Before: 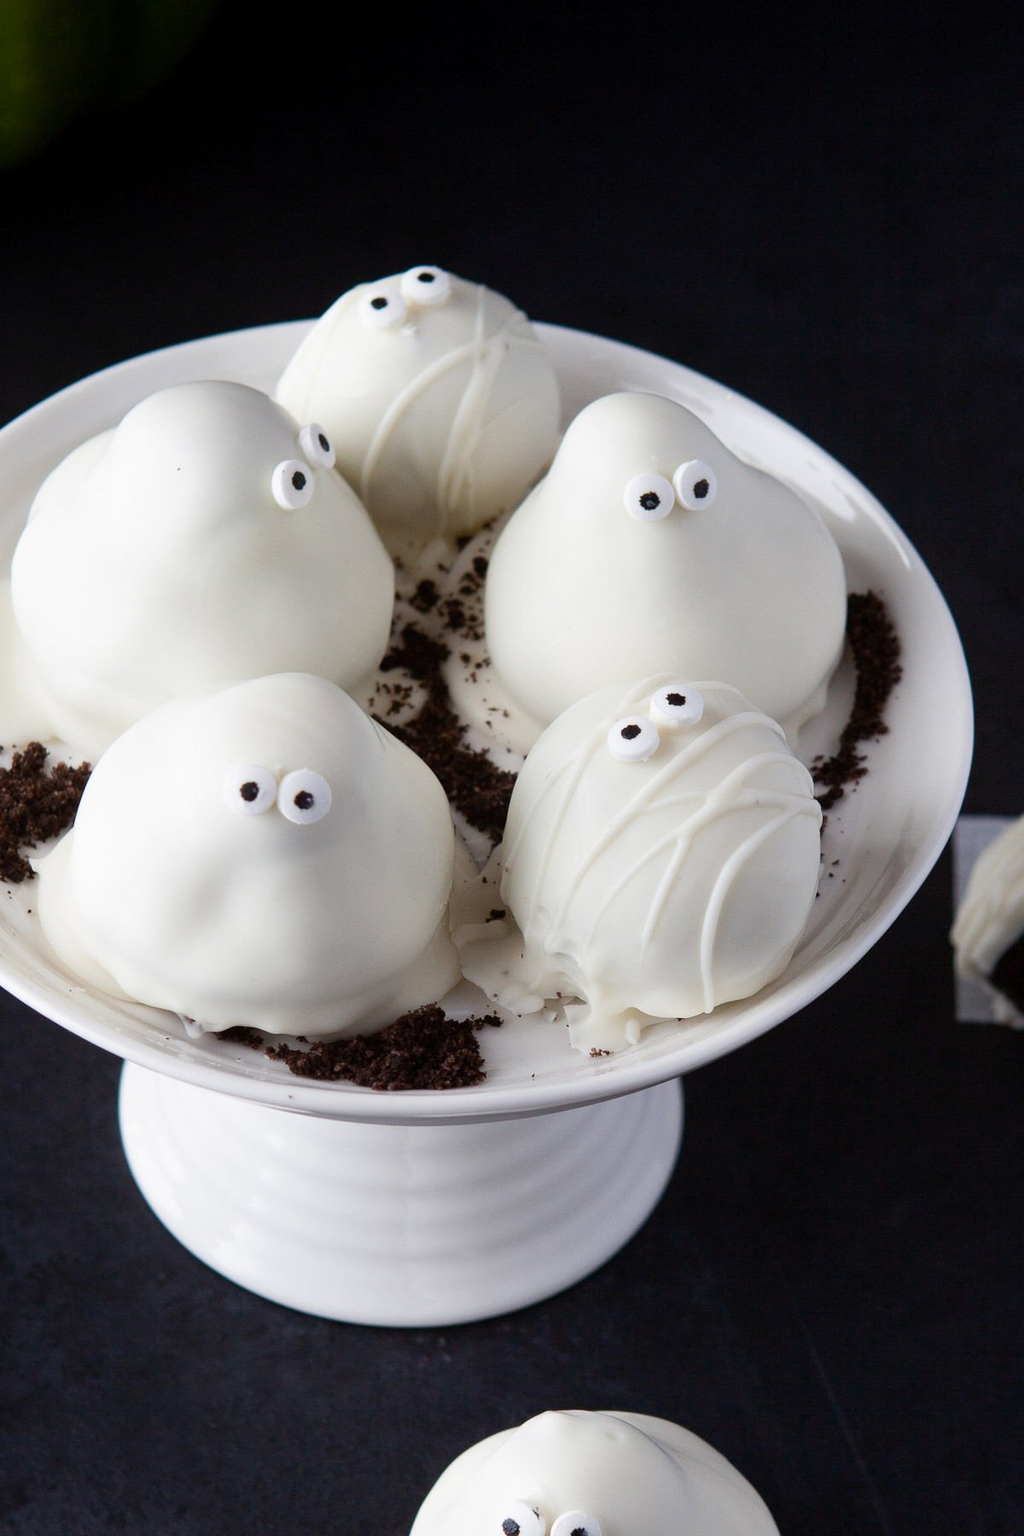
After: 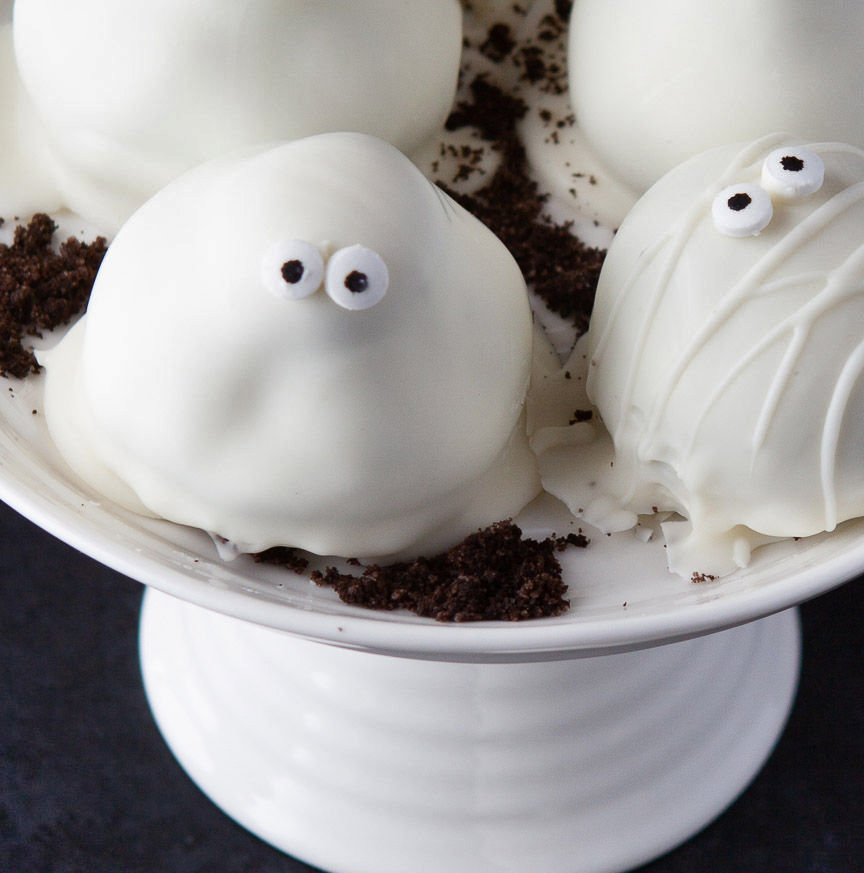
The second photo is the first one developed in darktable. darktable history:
shadows and highlights: shadows 53, soften with gaussian
crop: top 36.498%, right 27.964%, bottom 14.995%
white balance: emerald 1
